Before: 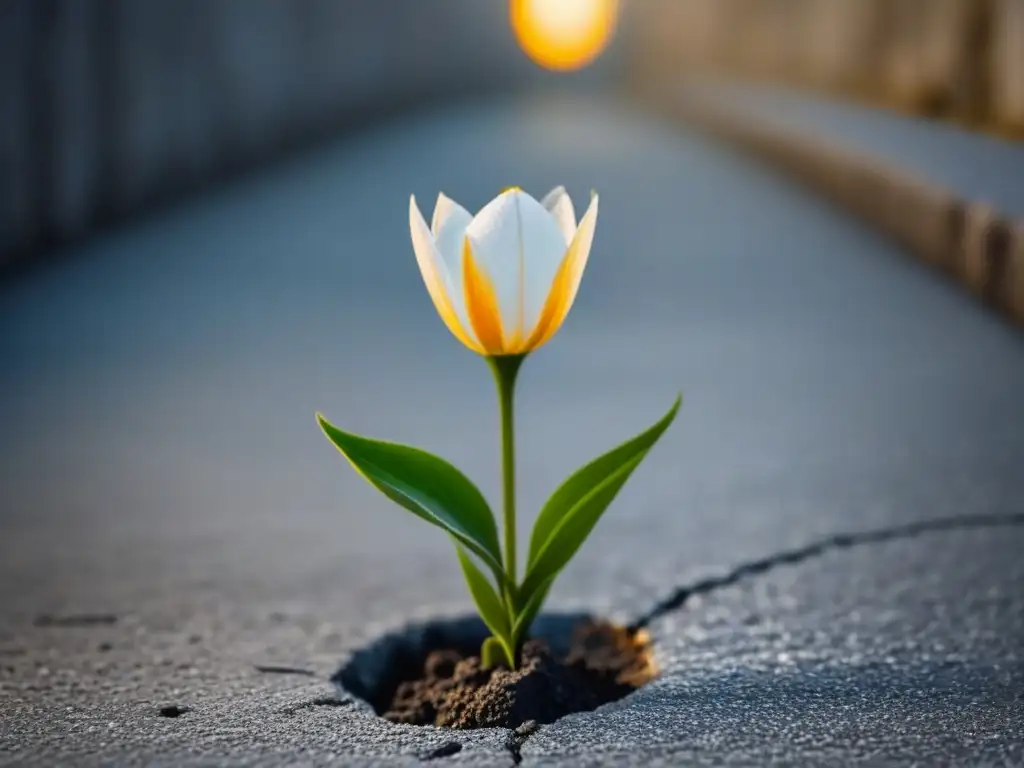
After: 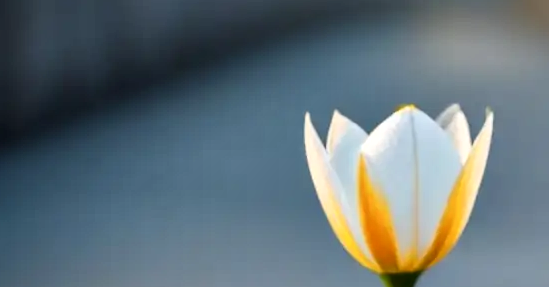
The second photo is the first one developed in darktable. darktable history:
crop: left 10.341%, top 10.744%, right 35.993%, bottom 51.865%
local contrast: mode bilateral grid, contrast 25, coarseness 60, detail 152%, midtone range 0.2
